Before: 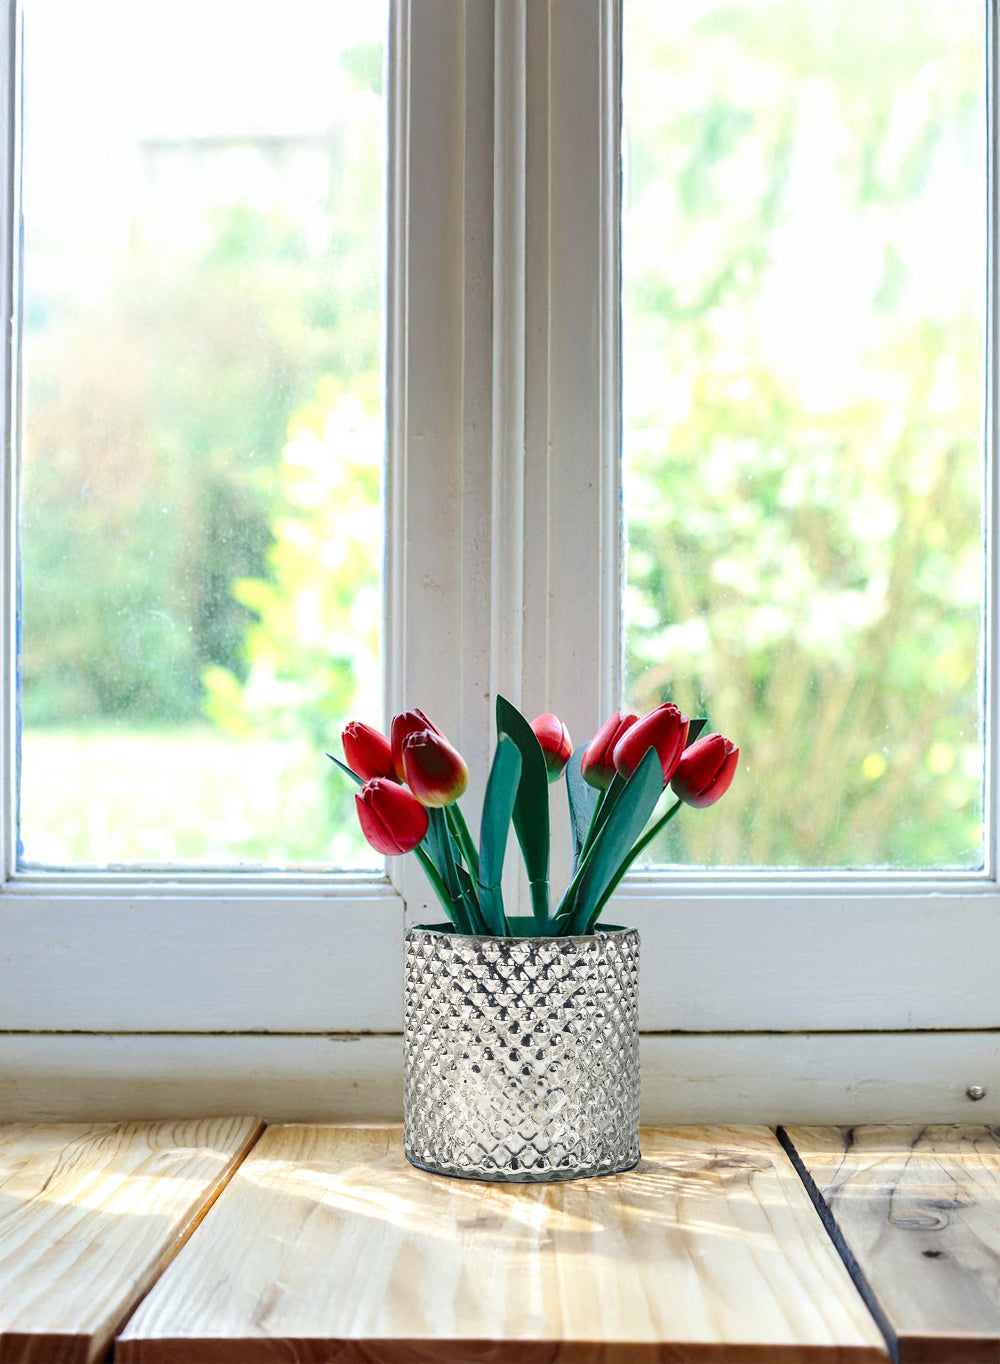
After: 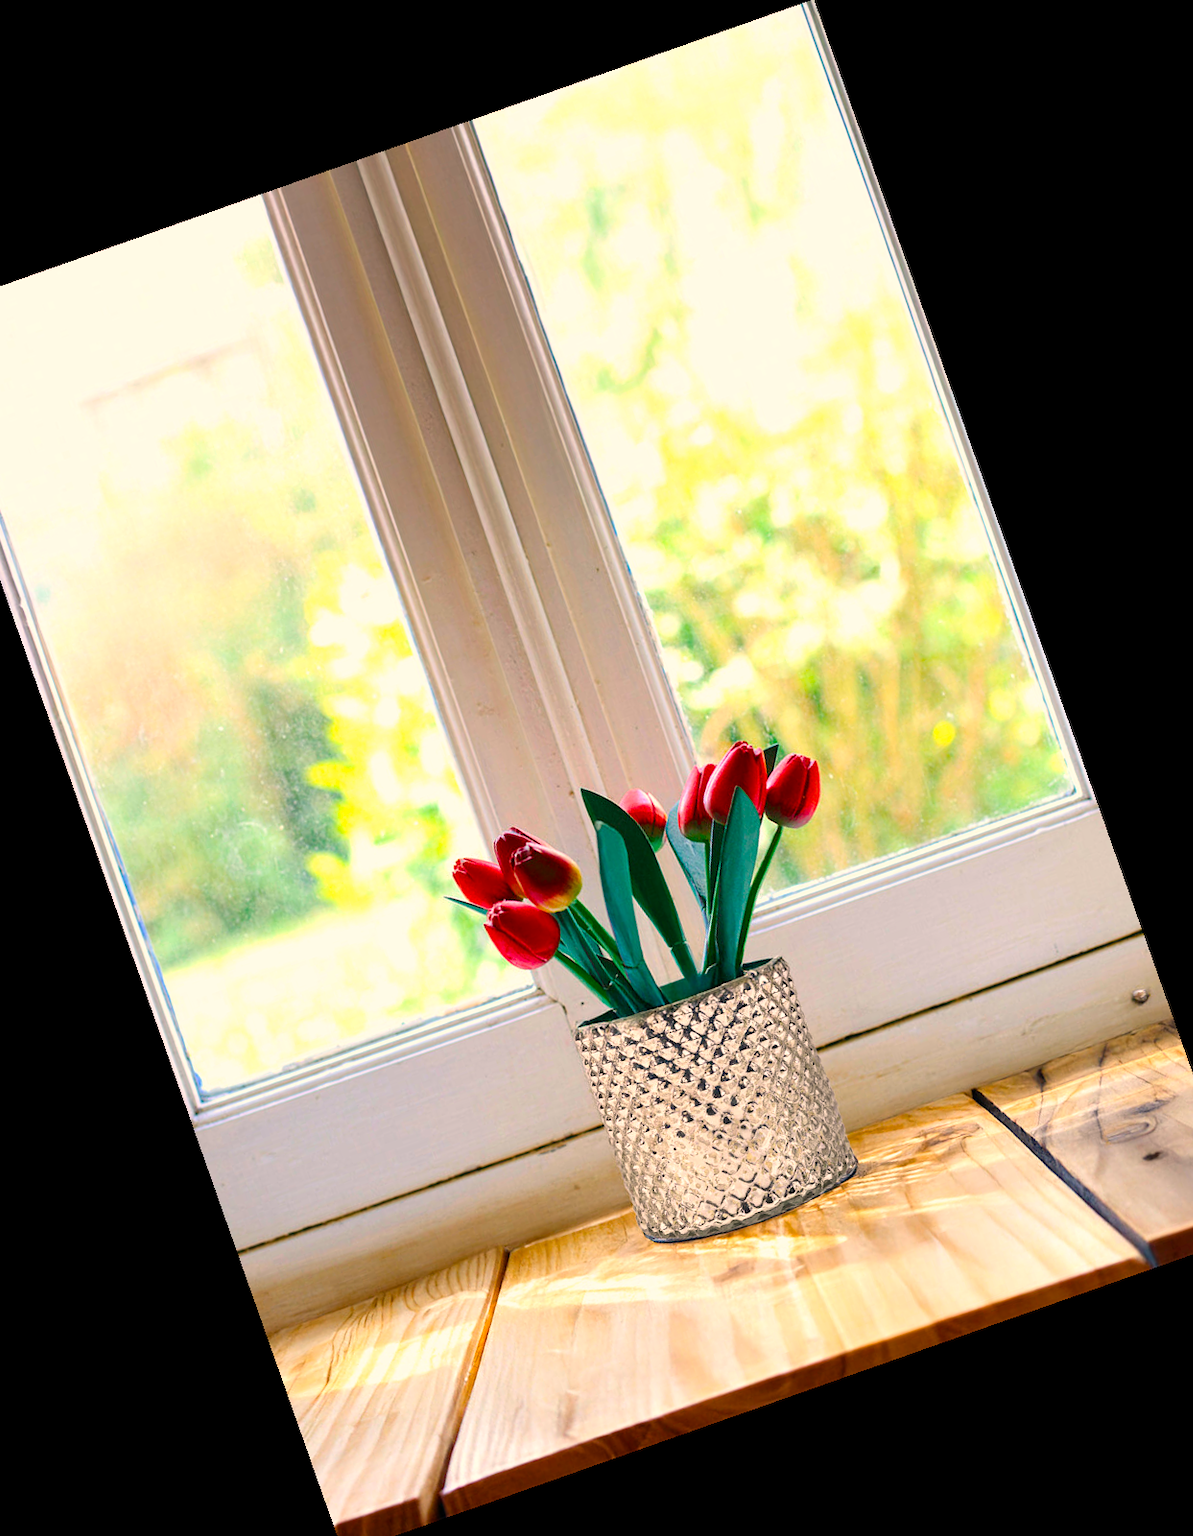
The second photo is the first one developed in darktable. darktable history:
color balance rgb: linear chroma grading › global chroma 15%, perceptual saturation grading › global saturation 30%
white balance: red 1.127, blue 0.943
crop and rotate: angle 19.43°, left 6.812%, right 4.125%, bottom 1.087%
